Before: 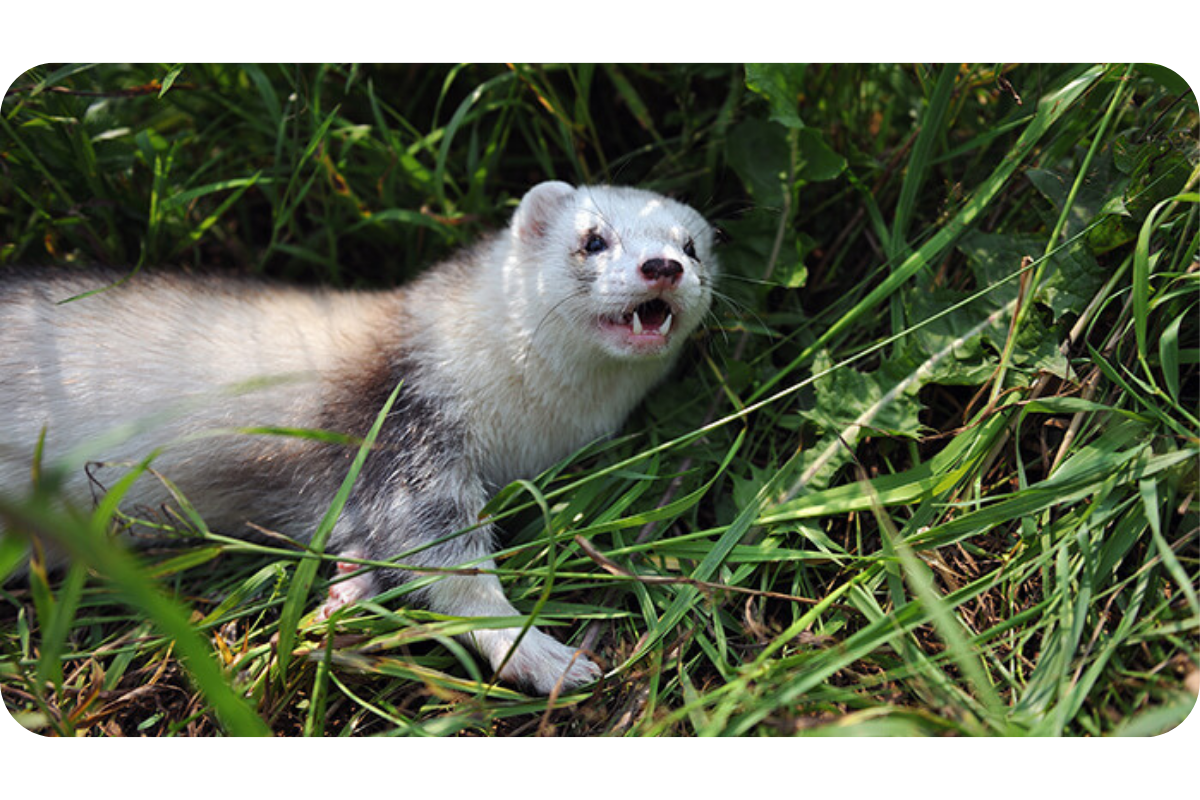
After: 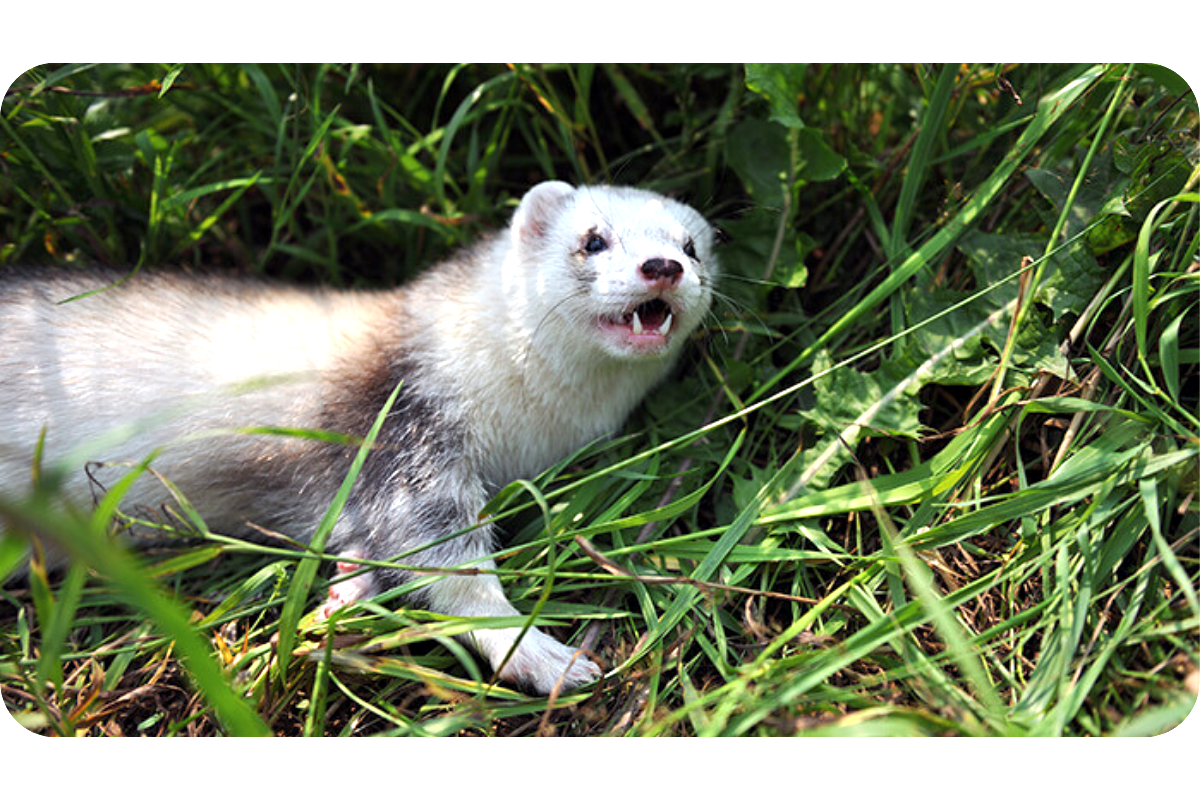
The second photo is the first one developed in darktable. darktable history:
exposure: black level correction 0.001, exposure 0.675 EV, compensate highlight preservation false
